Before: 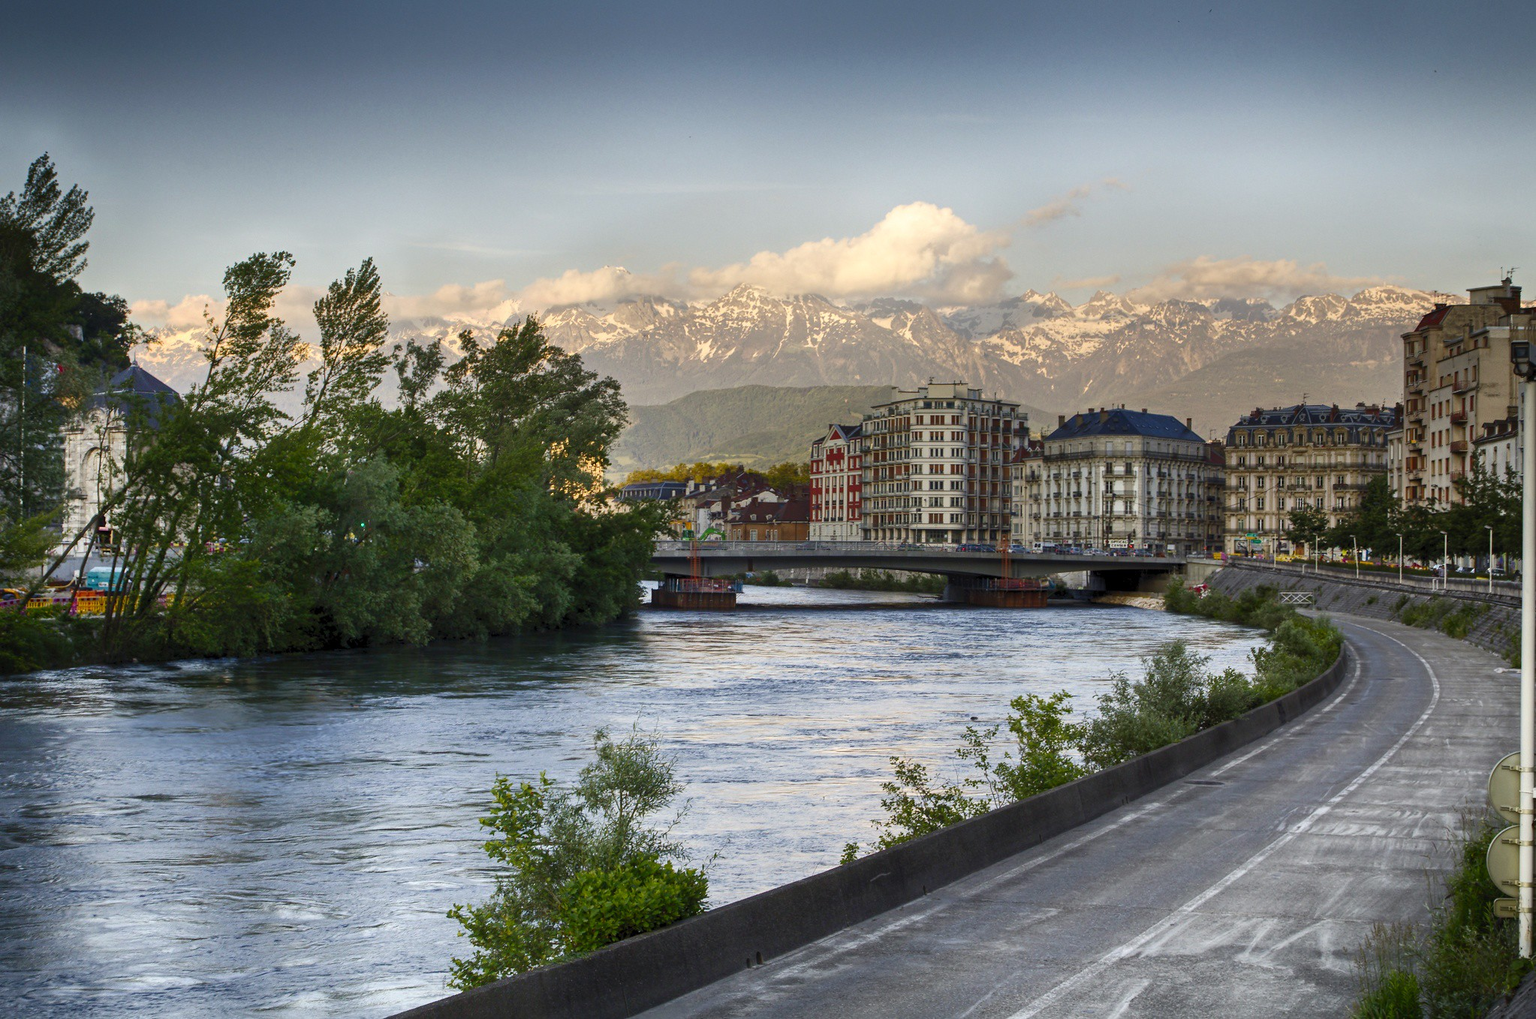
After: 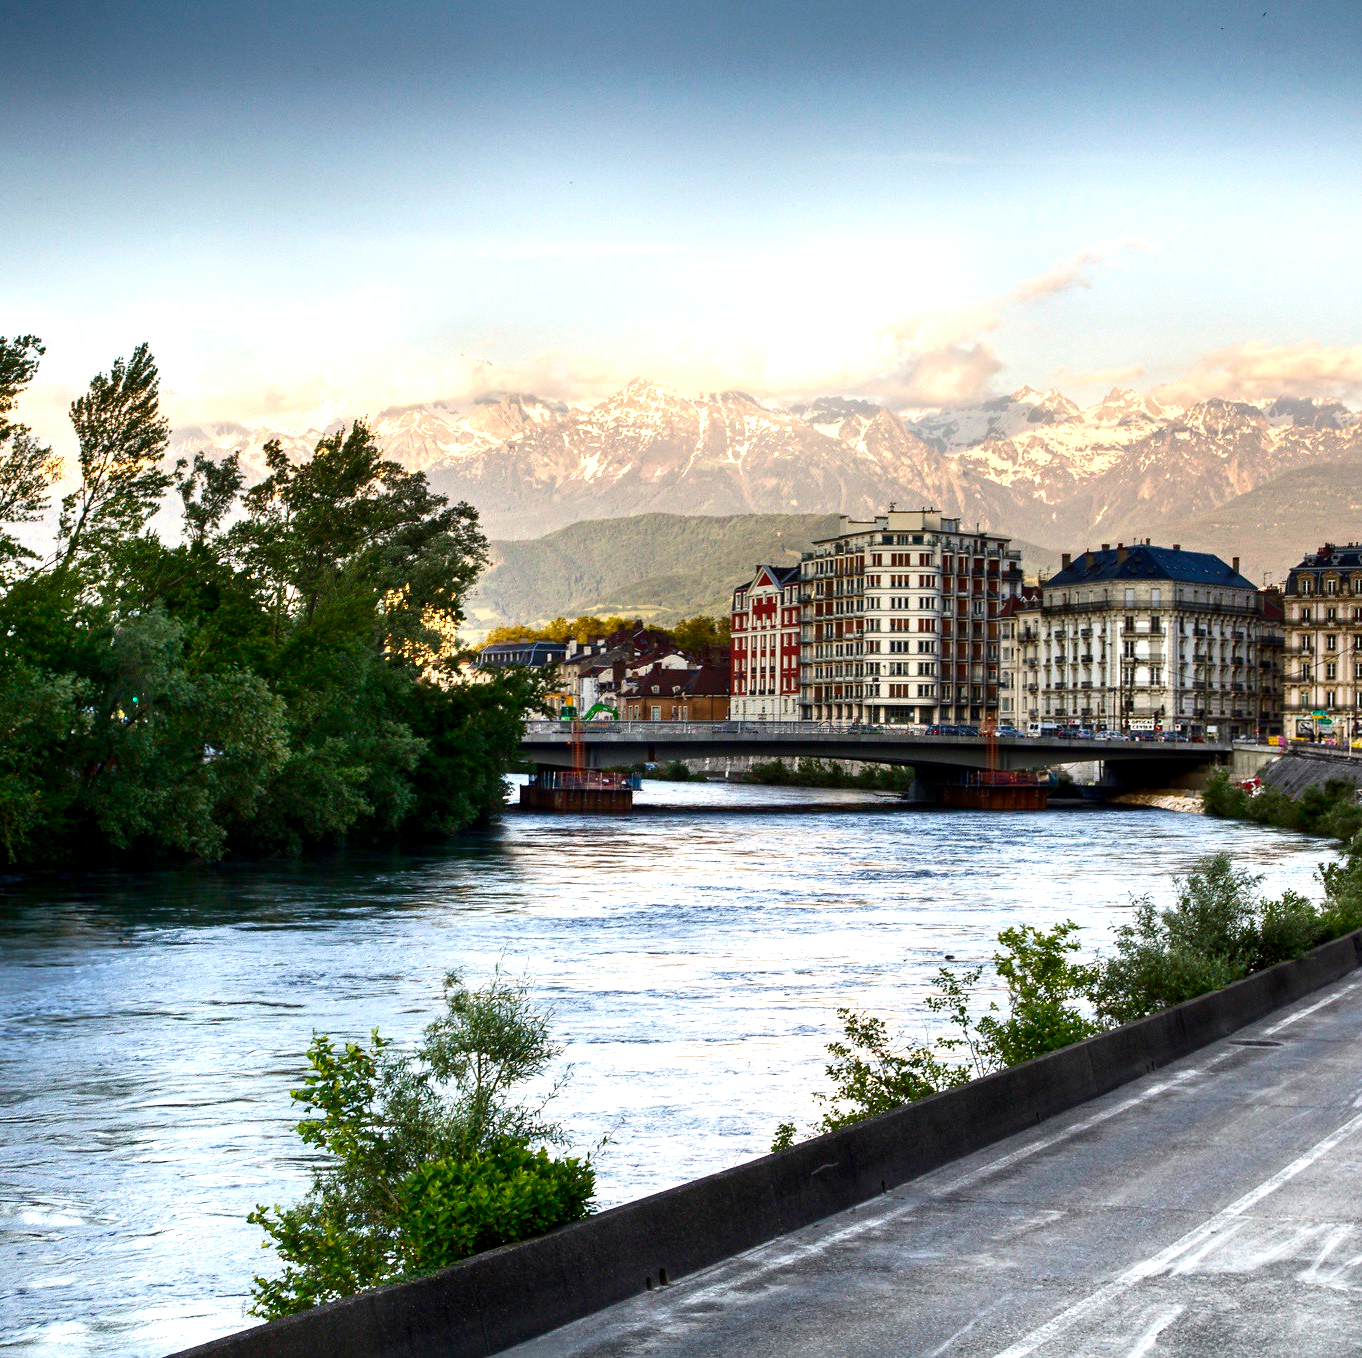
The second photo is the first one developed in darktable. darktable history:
crop: left 17.017%, right 16.388%
tone equalizer: -8 EV -0.713 EV, -7 EV -0.73 EV, -6 EV -0.623 EV, -5 EV -0.411 EV, -3 EV 0.398 EV, -2 EV 0.6 EV, -1 EV 0.688 EV, +0 EV 0.775 EV, edges refinement/feathering 500, mask exposure compensation -1.57 EV, preserve details no
exposure: black level correction 0.005, exposure 0.273 EV, compensate exposure bias true, compensate highlight preservation false
